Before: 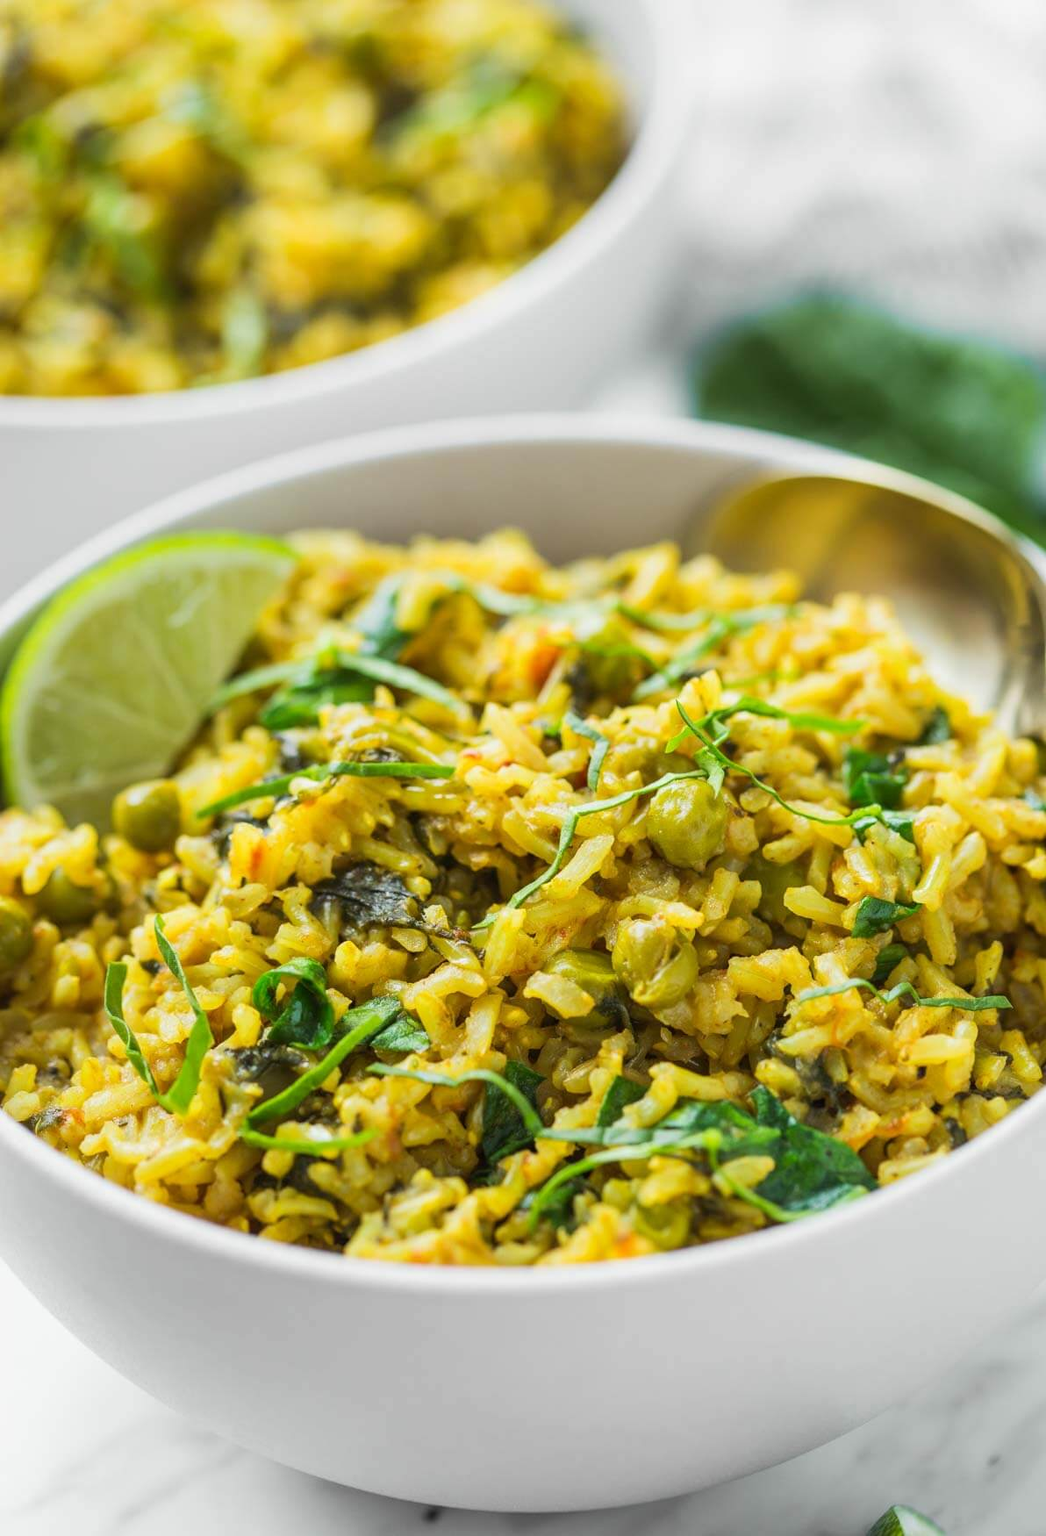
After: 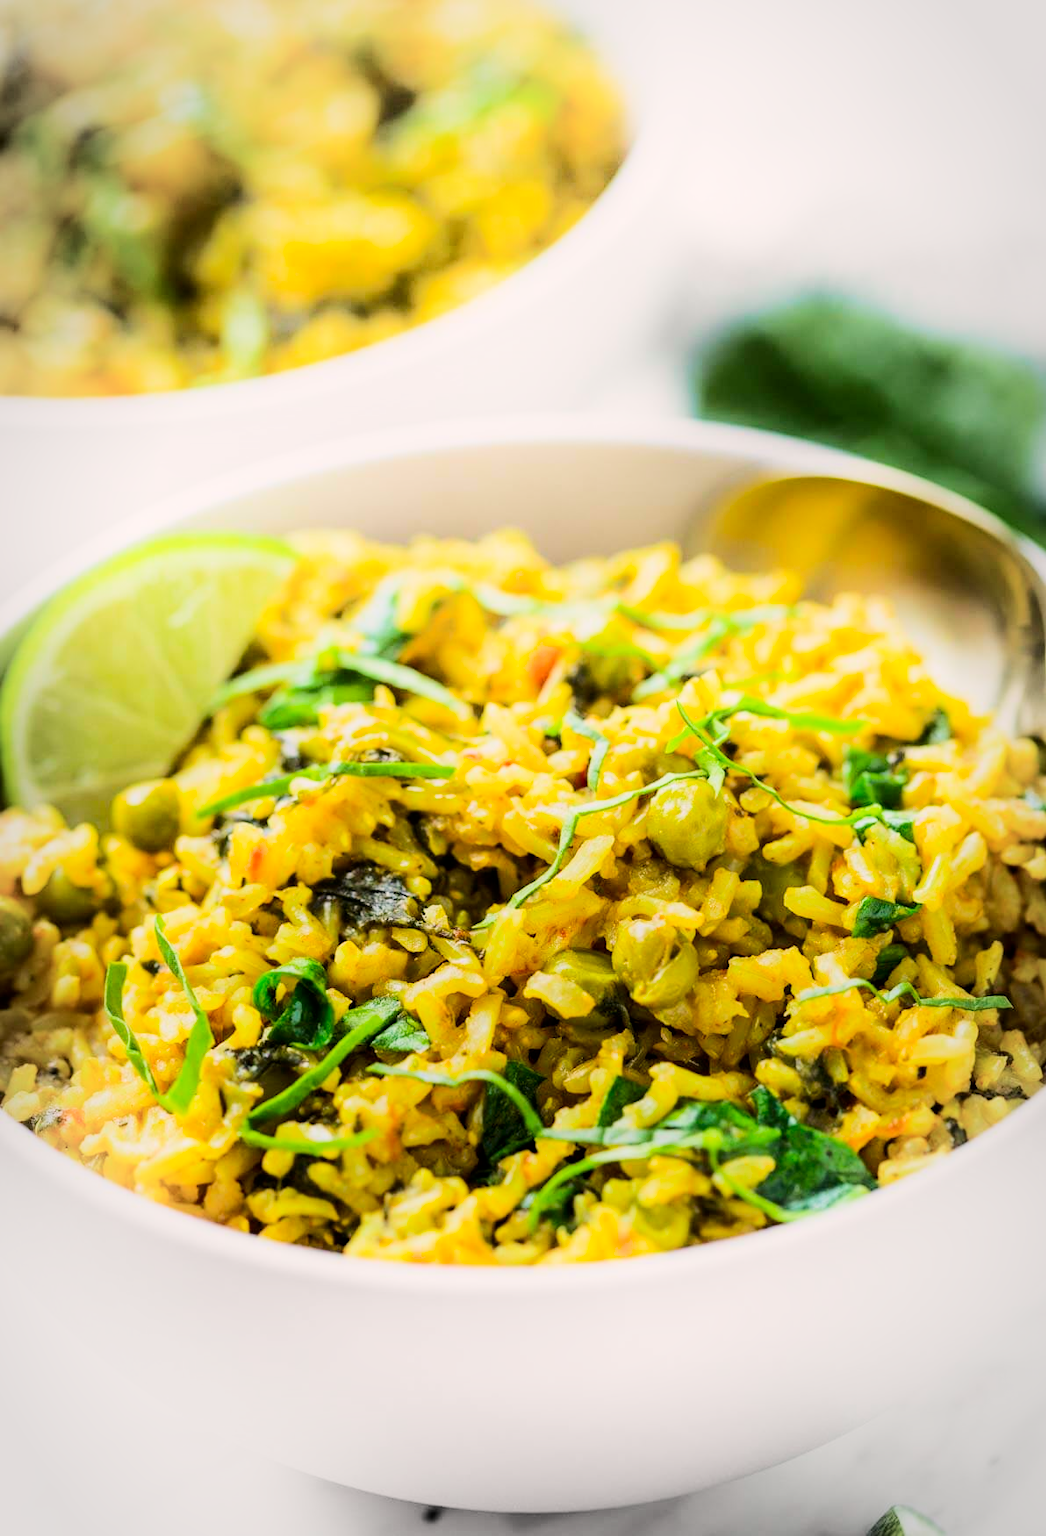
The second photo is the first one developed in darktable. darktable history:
vignetting: brightness -0.268, automatic ratio true
color correction: highlights a* 3.22, highlights b* 2.08, saturation 1.17
exposure: black level correction 0.001, exposure 0.499 EV, compensate highlight preservation false
shadows and highlights: shadows -54.14, highlights 84.53, soften with gaussian
filmic rgb: black relative exposure -7.65 EV, white relative exposure 4.56 EV, hardness 3.61, contrast 1.255, iterations of high-quality reconstruction 0
contrast brightness saturation: contrast 0.067, brightness -0.127, saturation 0.046
